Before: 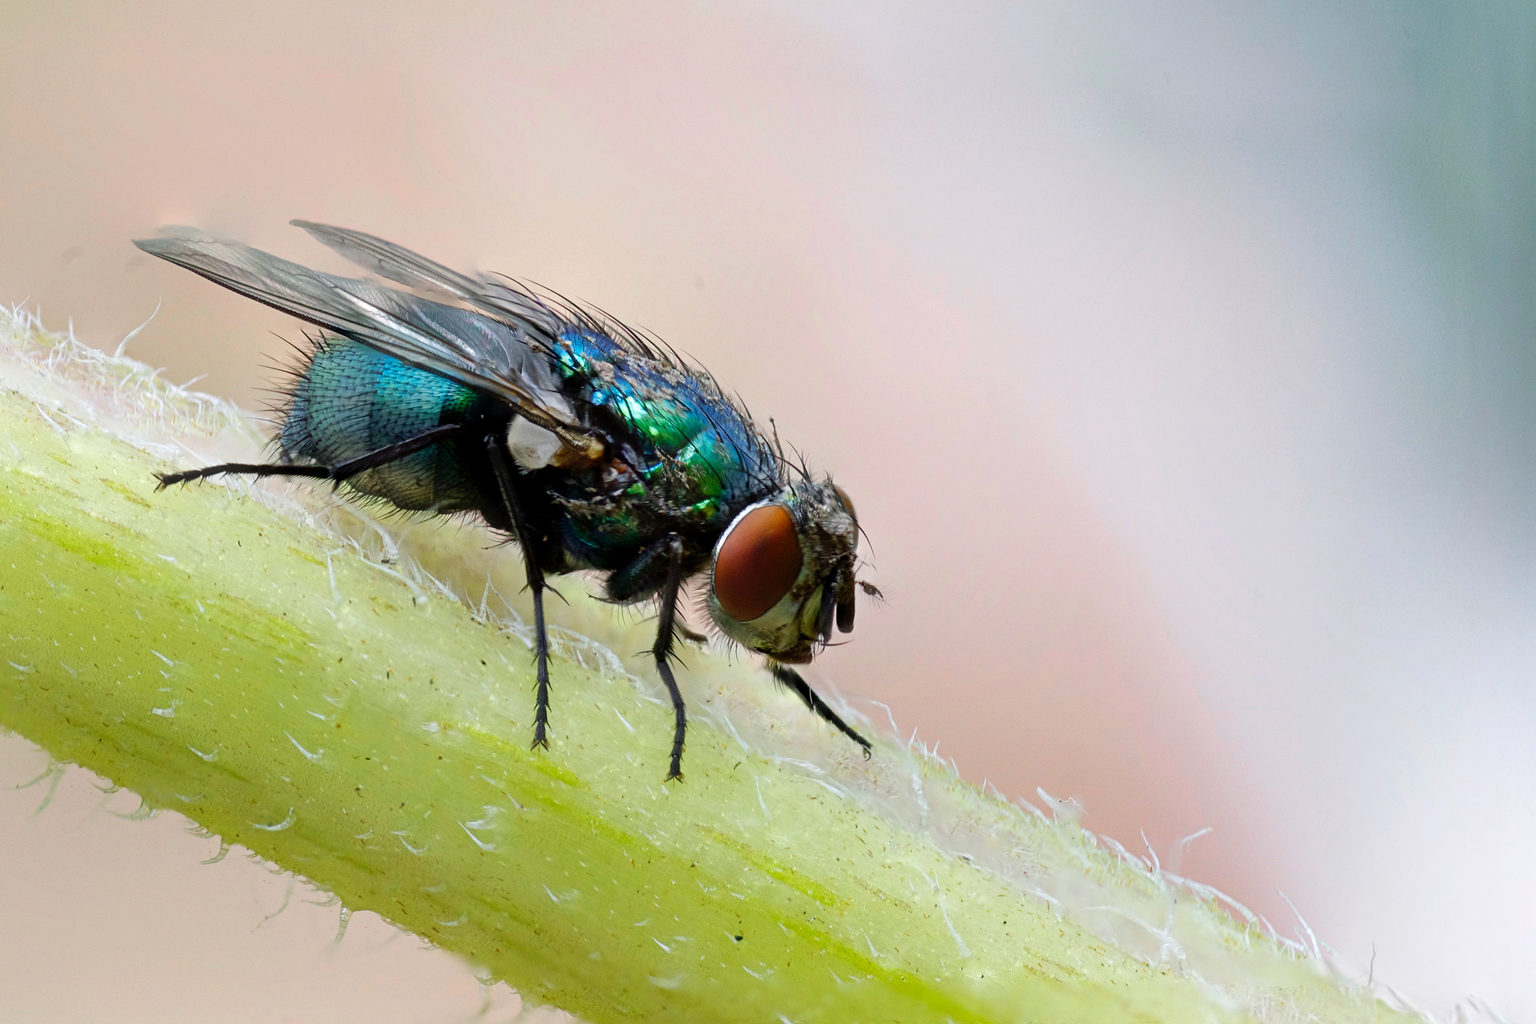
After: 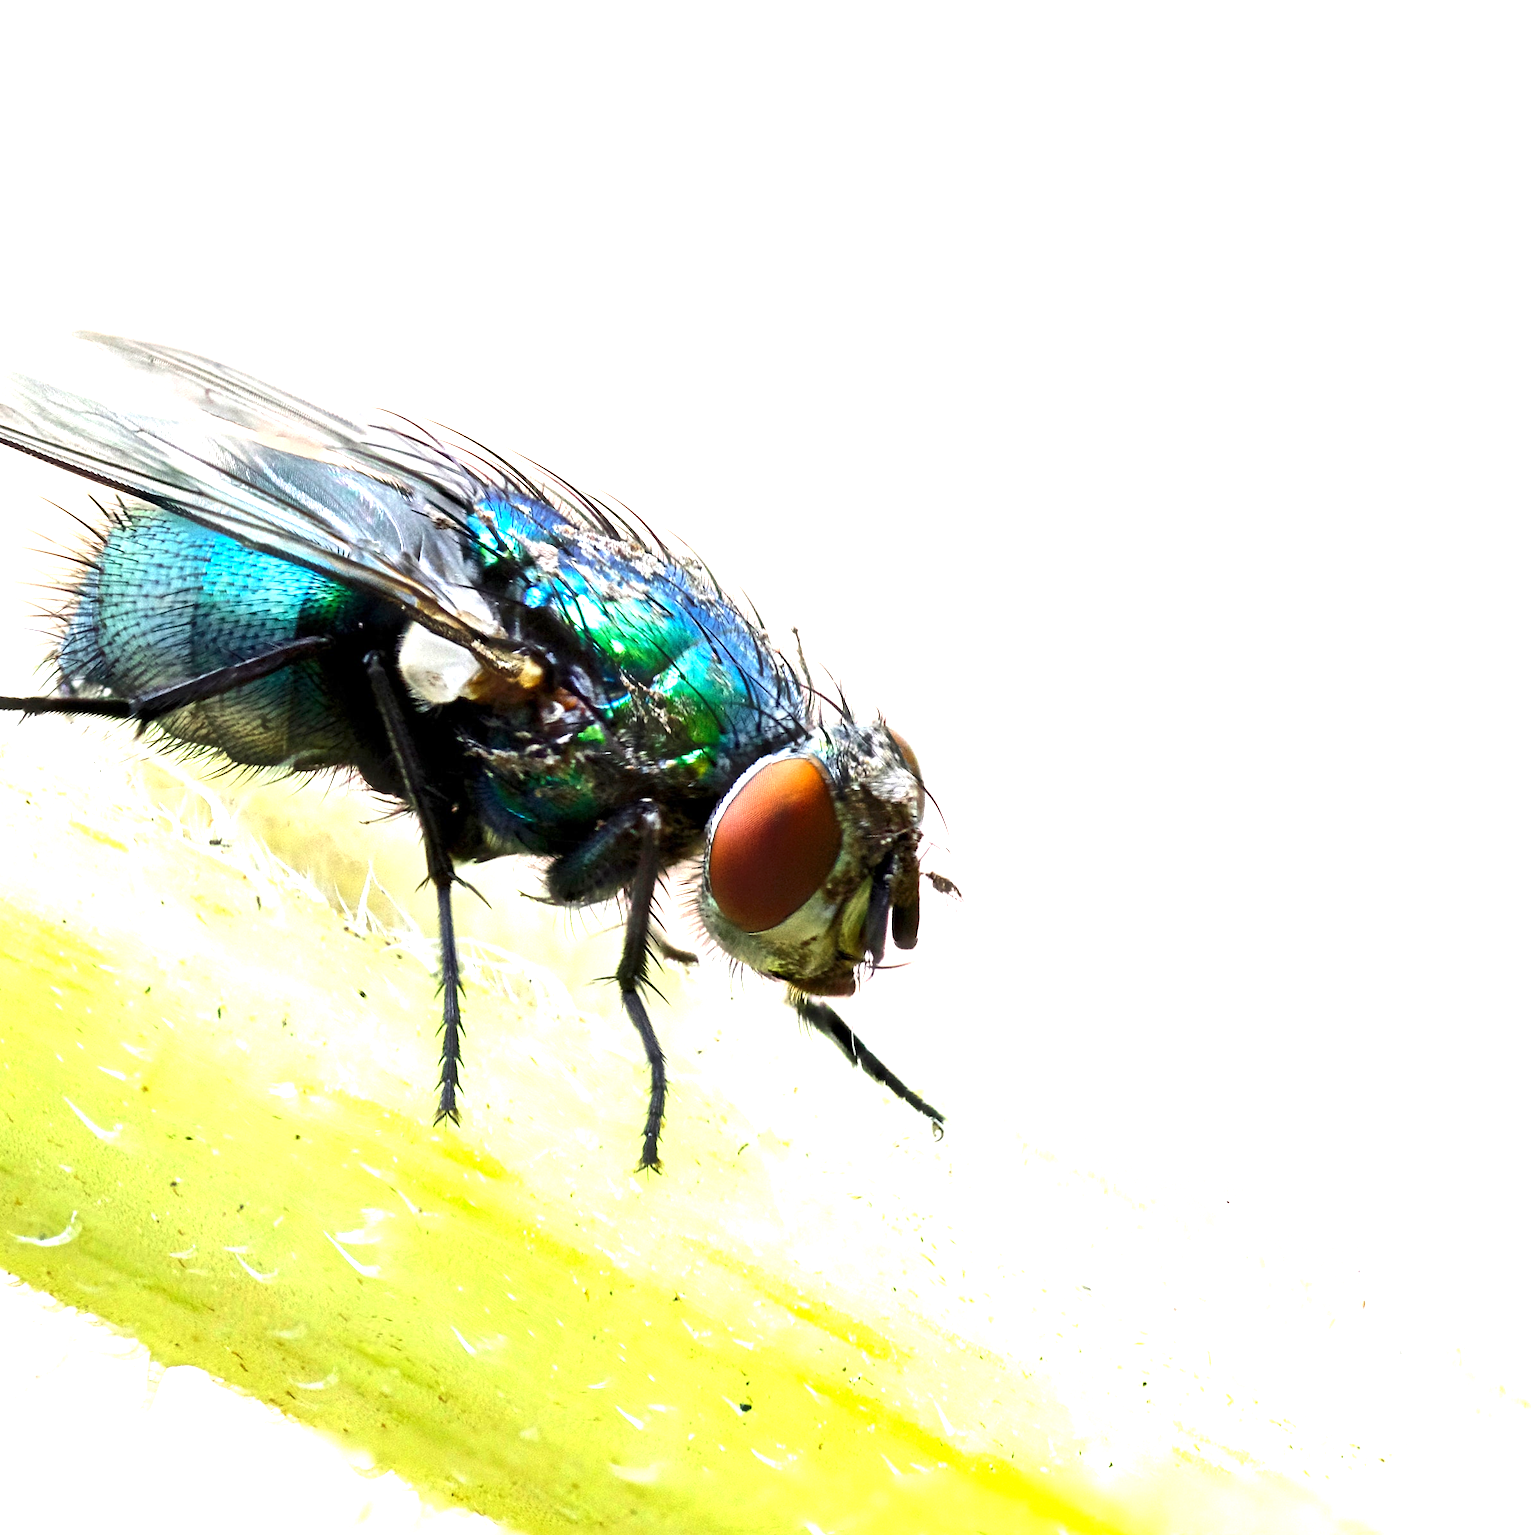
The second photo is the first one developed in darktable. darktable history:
crop and rotate: left 15.754%, right 17.579%
rgb curve: curves: ch0 [(0, 0) (0.093, 0.159) (0.241, 0.265) (0.414, 0.42) (1, 1)], compensate middle gray true, preserve colors basic power
exposure: exposure 0.935 EV, compensate highlight preservation false
tone equalizer: -8 EV -0.75 EV, -7 EV -0.7 EV, -6 EV -0.6 EV, -5 EV -0.4 EV, -3 EV 0.4 EV, -2 EV 0.6 EV, -1 EV 0.7 EV, +0 EV 0.75 EV, edges refinement/feathering 500, mask exposure compensation -1.57 EV, preserve details no
